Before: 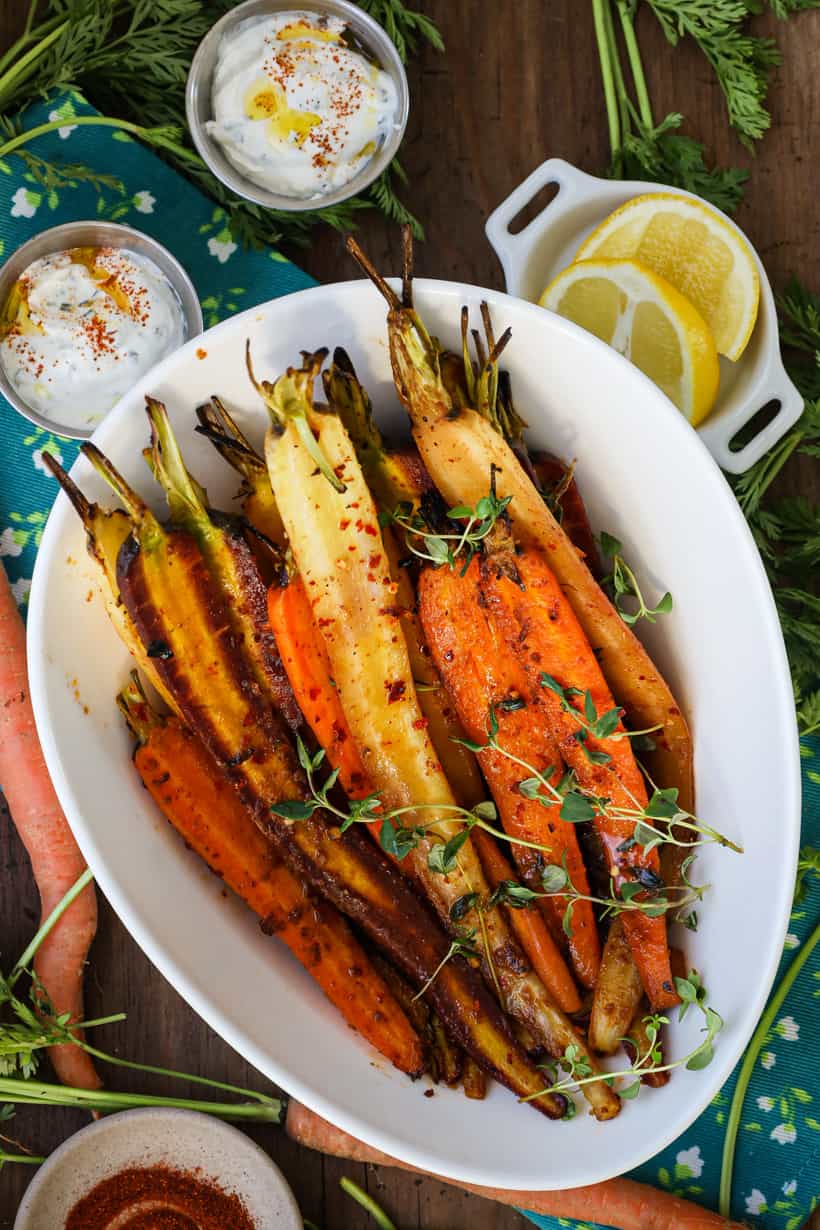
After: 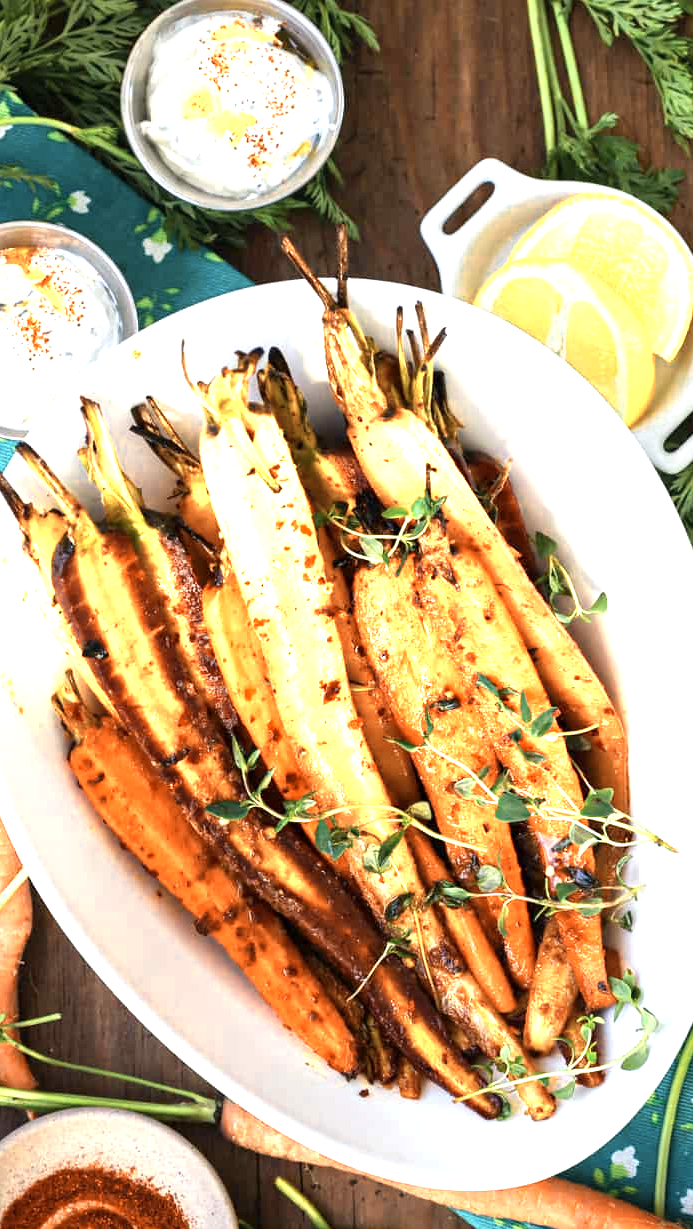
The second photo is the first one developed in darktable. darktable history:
crop: left 8.013%, right 7.379%
color zones: curves: ch0 [(0.018, 0.548) (0.197, 0.654) (0.425, 0.447) (0.605, 0.658) (0.732, 0.579)]; ch1 [(0.105, 0.531) (0.224, 0.531) (0.386, 0.39) (0.618, 0.456) (0.732, 0.456) (0.956, 0.421)]; ch2 [(0.039, 0.583) (0.215, 0.465) (0.399, 0.544) (0.465, 0.548) (0.614, 0.447) (0.724, 0.43) (0.882, 0.623) (0.956, 0.632)]
exposure: exposure 1 EV, compensate highlight preservation false
